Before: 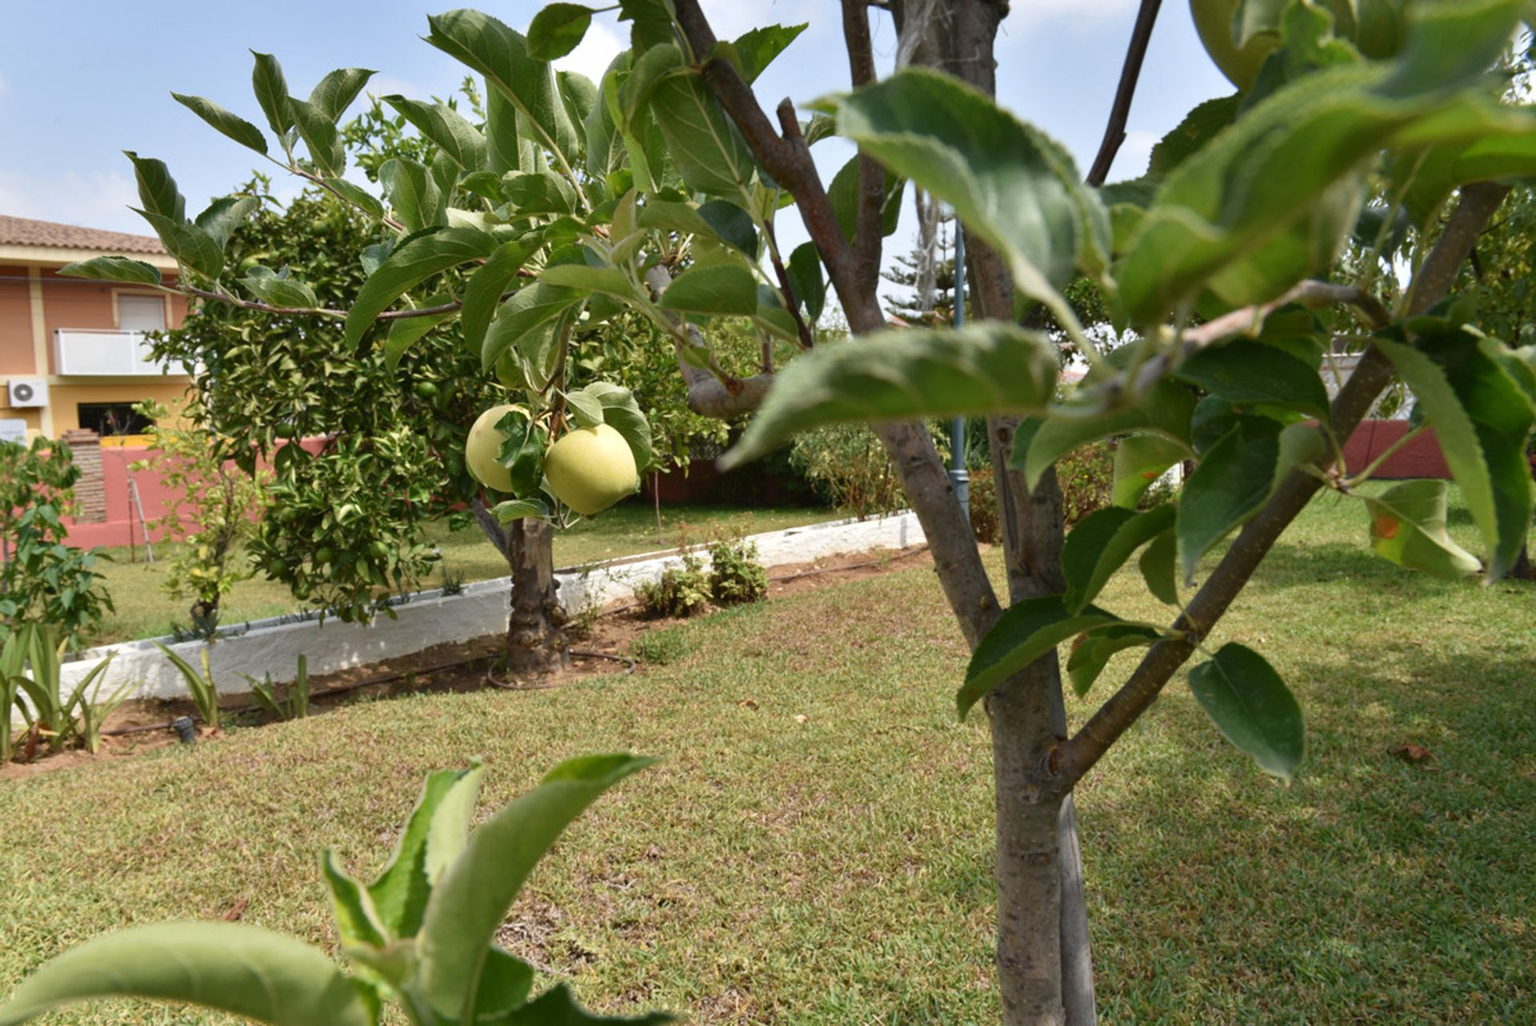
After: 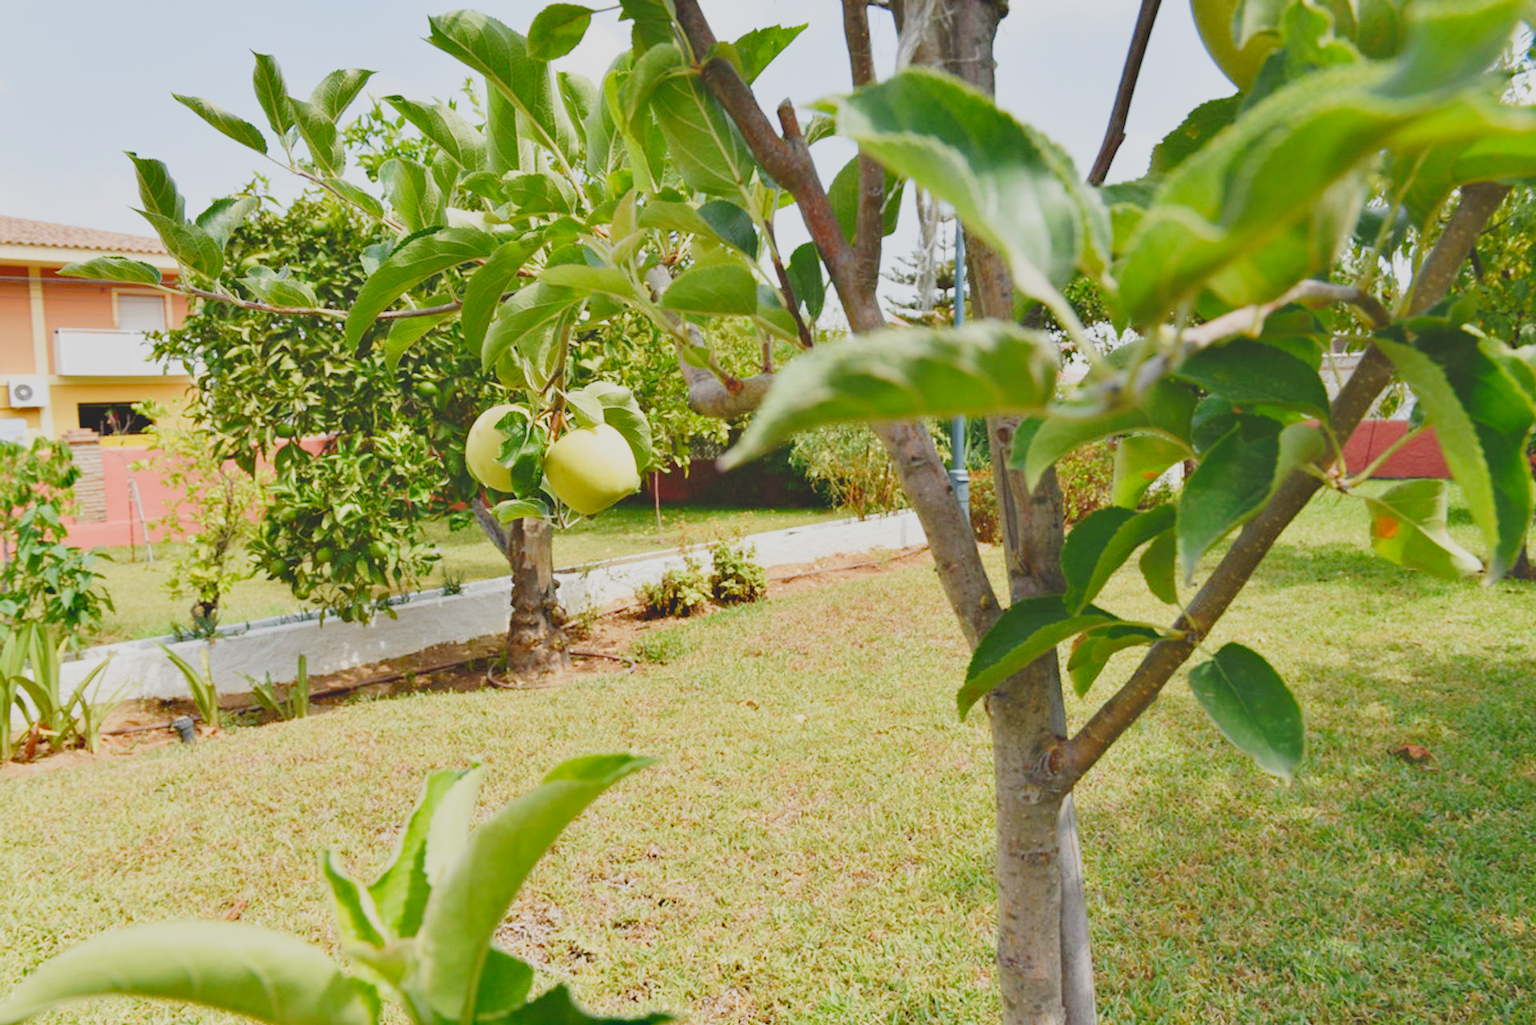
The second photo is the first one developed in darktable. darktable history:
base curve: curves: ch0 [(0, 0) (0.028, 0.03) (0.121, 0.232) (0.46, 0.748) (0.859, 0.968) (1, 1)], fusion 1, preserve colors none
contrast brightness saturation: contrast -0.286
local contrast: mode bilateral grid, contrast 99, coarseness 100, detail 90%, midtone range 0.2
